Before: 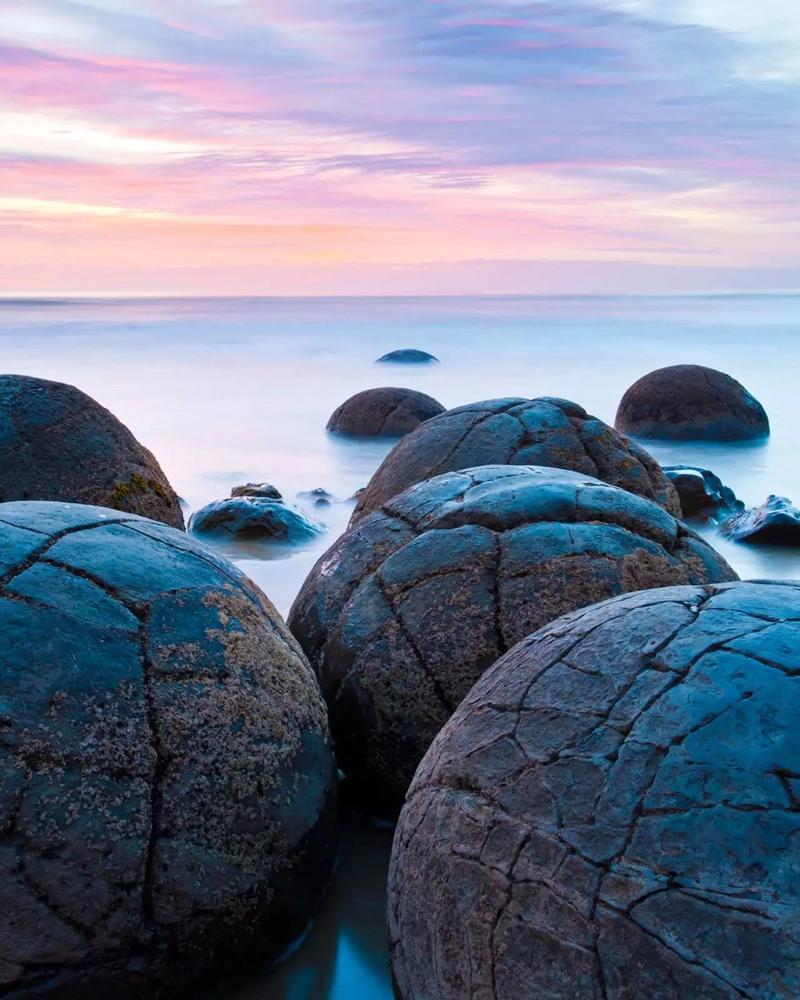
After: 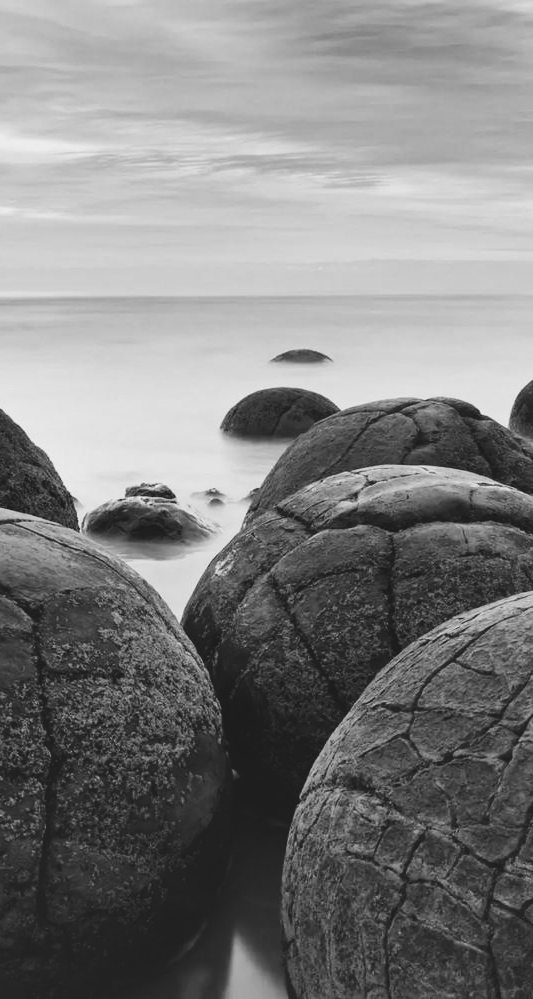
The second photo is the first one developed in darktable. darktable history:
tone equalizer: on, module defaults
shadows and highlights: radius 133.83, soften with gaussian
white balance: red 0.967, blue 1.119, emerald 0.756
tone curve: curves: ch0 [(0, 0.087) (0.175, 0.178) (0.466, 0.498) (0.715, 0.764) (1, 0.961)]; ch1 [(0, 0) (0.437, 0.398) (0.476, 0.466) (0.505, 0.505) (0.534, 0.544) (0.612, 0.605) (0.641, 0.643) (1, 1)]; ch2 [(0, 0) (0.359, 0.379) (0.427, 0.453) (0.489, 0.495) (0.531, 0.534) (0.579, 0.579) (1, 1)], color space Lab, independent channels, preserve colors none
color balance: contrast -0.5%
monochrome: on, module defaults
crop and rotate: left 13.409%, right 19.924%
